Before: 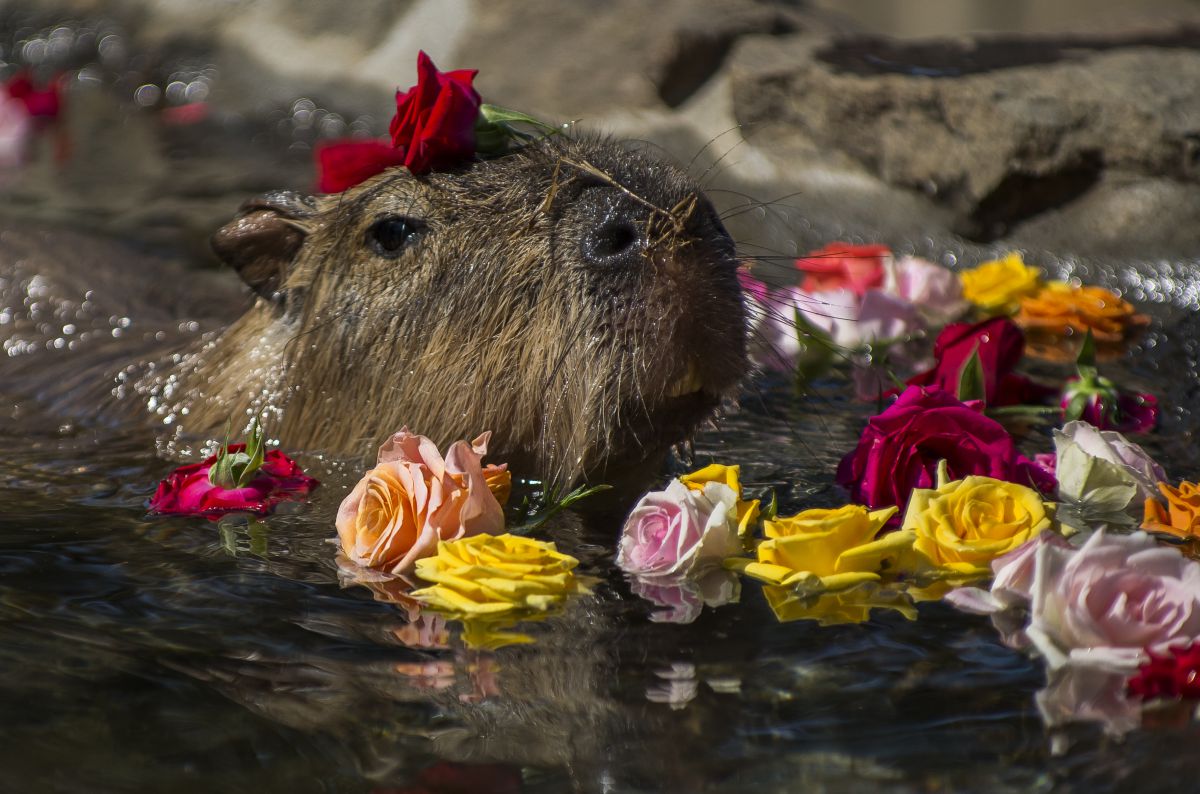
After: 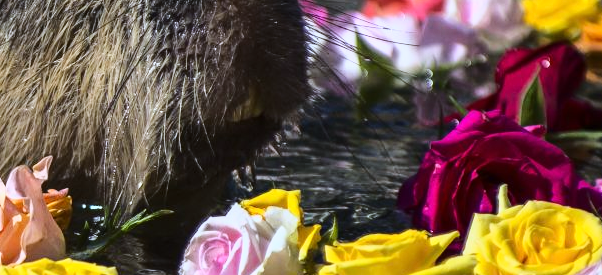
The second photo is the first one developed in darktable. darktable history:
crop: left 36.607%, top 34.735%, right 13.146%, bottom 30.611%
base curve: curves: ch0 [(0, 0) (0.028, 0.03) (0.121, 0.232) (0.46, 0.748) (0.859, 0.968) (1, 1)]
white balance: red 0.926, green 1.003, blue 1.133
